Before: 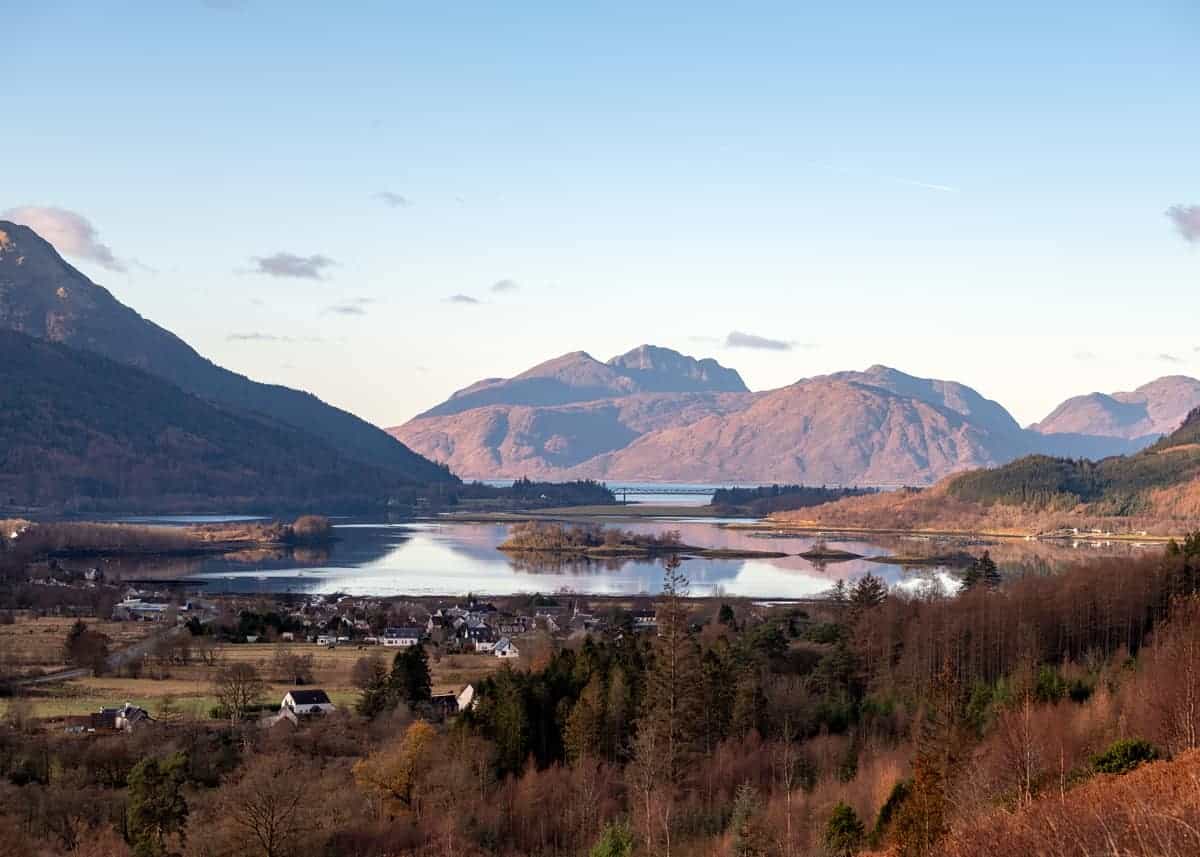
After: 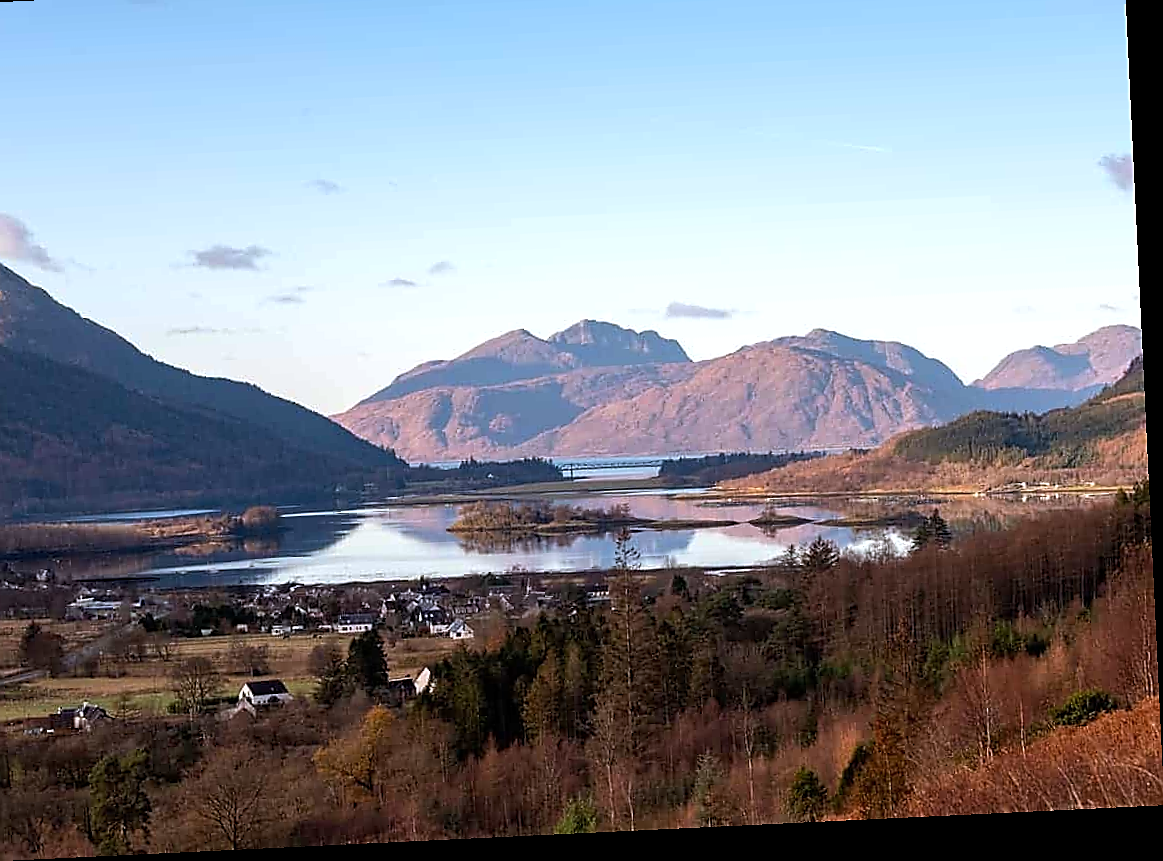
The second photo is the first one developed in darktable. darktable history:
exposure: exposure -0.156 EV, compensate highlight preservation false
sharpen: radius 1.403, amount 1.236, threshold 0.849
color balance rgb: highlights gain › luminance 16.278%, highlights gain › chroma 2.891%, highlights gain › hue 260°, perceptual saturation grading › global saturation -0.025%, global vibrance 20%
crop and rotate: angle 2.75°, left 6.123%, top 5.686%
